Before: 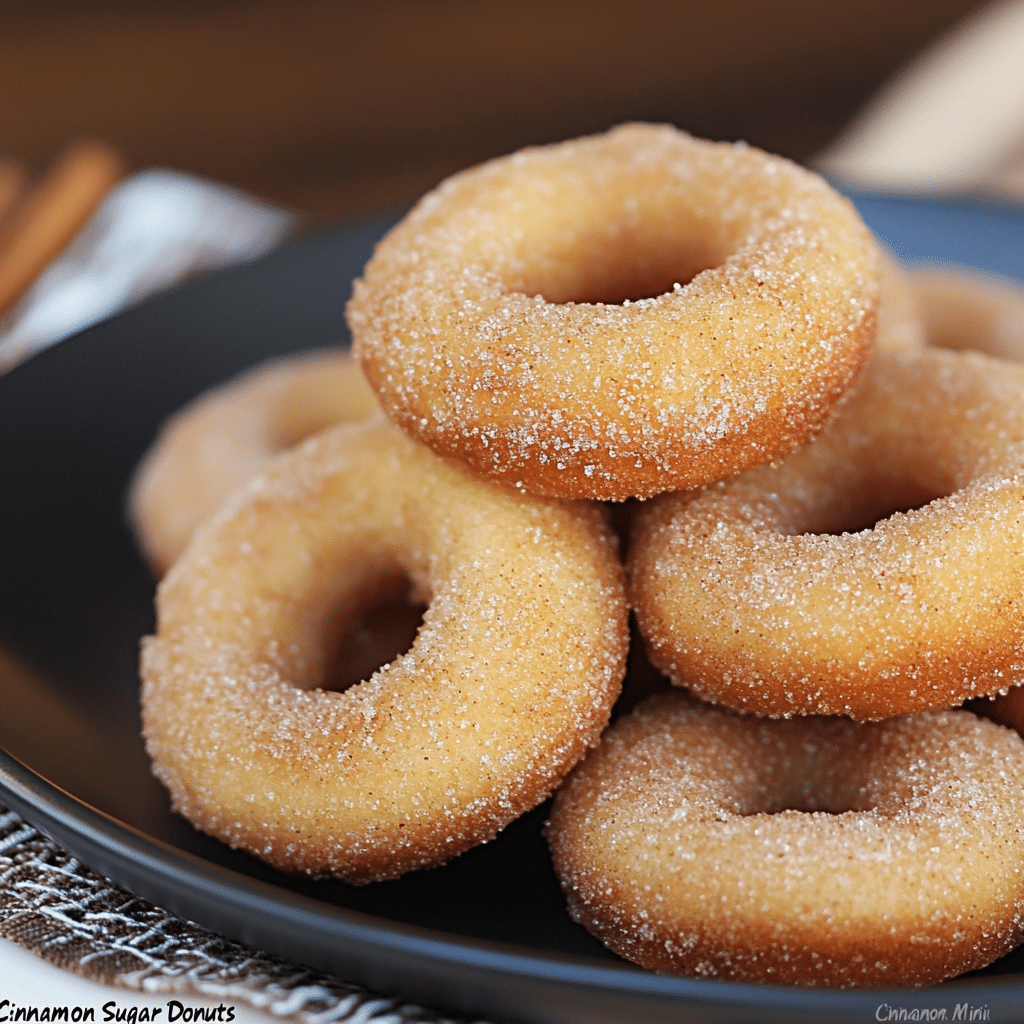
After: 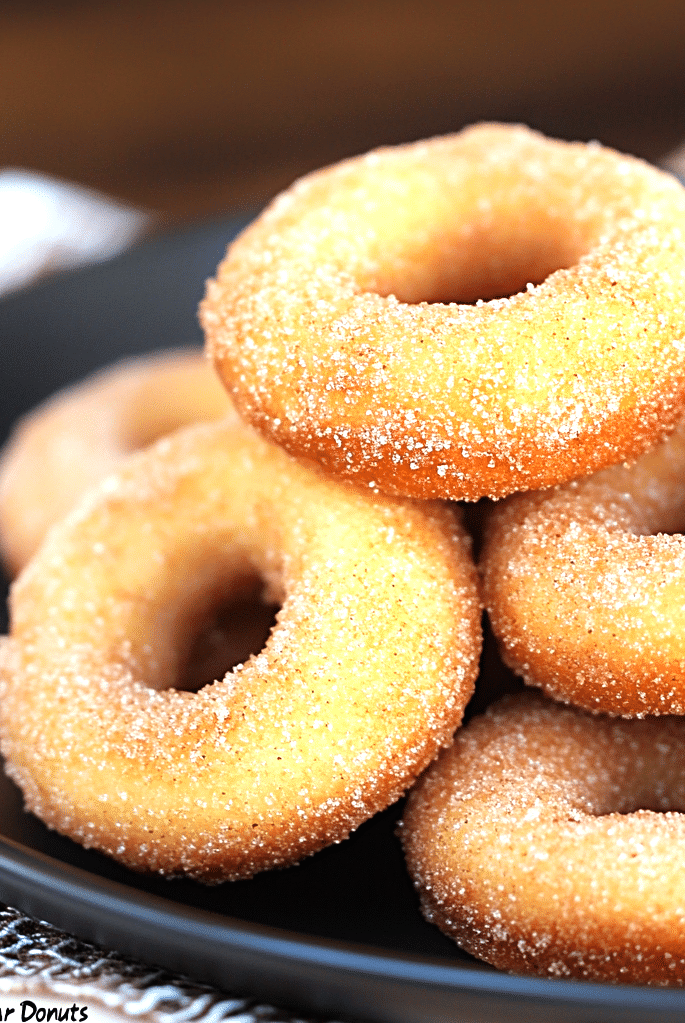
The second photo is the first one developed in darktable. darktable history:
tone equalizer: -8 EV -0.784 EV, -7 EV -0.714 EV, -6 EV -0.599 EV, -5 EV -0.409 EV, -3 EV 0.379 EV, -2 EV 0.6 EV, -1 EV 0.685 EV, +0 EV 0.765 EV
crop and rotate: left 14.424%, right 18.623%
exposure: exposure 0.201 EV, compensate highlight preservation false
contrast brightness saturation: saturation 0.125
